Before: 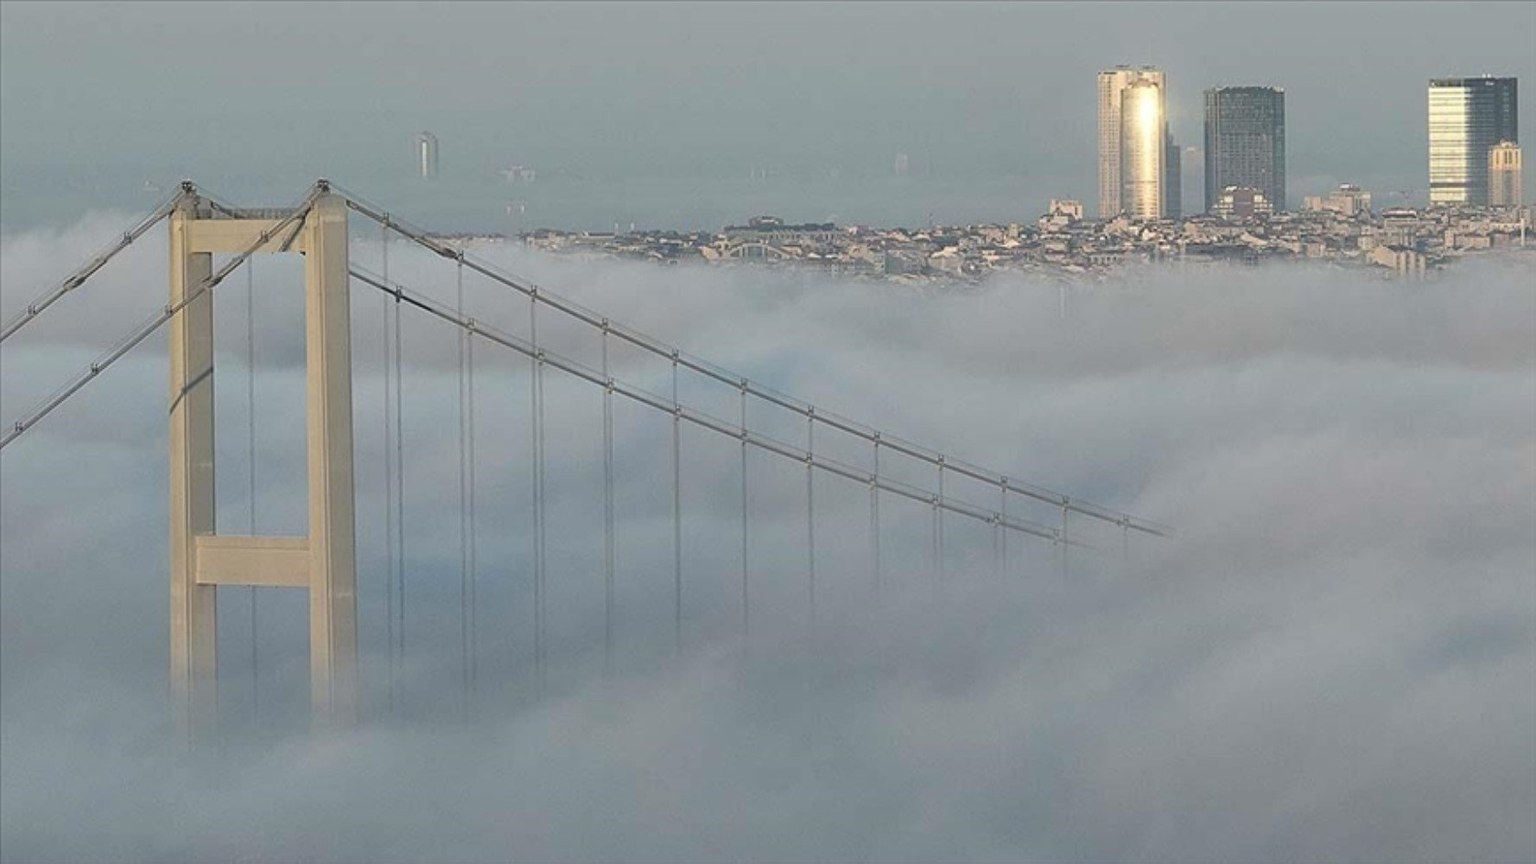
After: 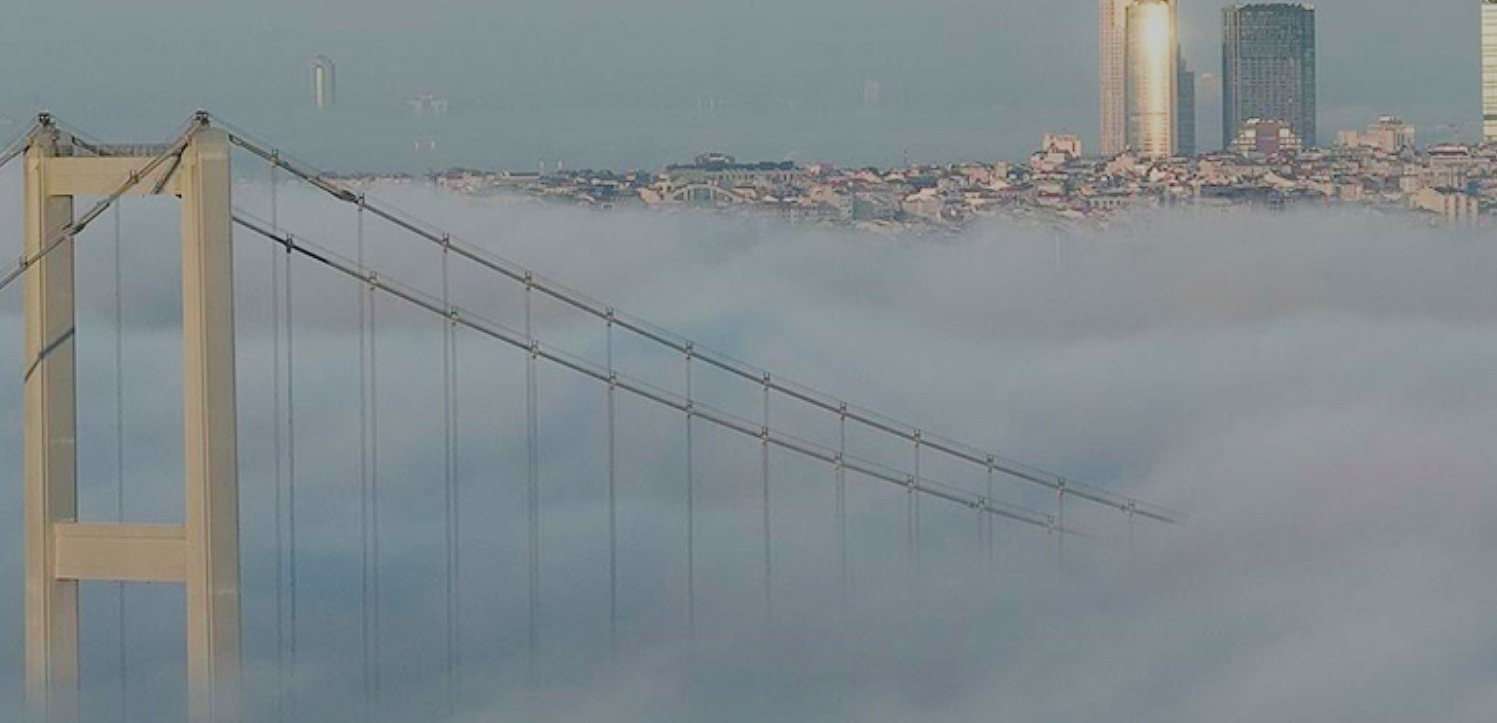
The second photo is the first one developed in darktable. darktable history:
filmic rgb: black relative exposure -6.57 EV, white relative exposure 4.71 EV, threshold 3.05 EV, hardness 3.16, contrast 0.796, preserve chrominance no, color science v5 (2021), contrast in shadows safe, contrast in highlights safe, enable highlight reconstruction true
crop and rotate: left 9.676%, top 9.7%, right 6.121%, bottom 17.976%
velvia: on, module defaults
tone curve: curves: ch0 [(0, 0) (0.227, 0.17) (0.766, 0.774) (1, 1)]; ch1 [(0, 0) (0.114, 0.127) (0.437, 0.452) (0.498, 0.498) (0.529, 0.541) (0.579, 0.589) (1, 1)]; ch2 [(0, 0) (0.233, 0.259) (0.493, 0.492) (0.587, 0.573) (1, 1)], color space Lab, independent channels
shadows and highlights: shadows -41.88, highlights 64.11, soften with gaussian
levels: white 99.89%
color balance rgb: perceptual saturation grading › global saturation 36.732%, perceptual saturation grading › shadows 35.236%, global vibrance 9.298%
